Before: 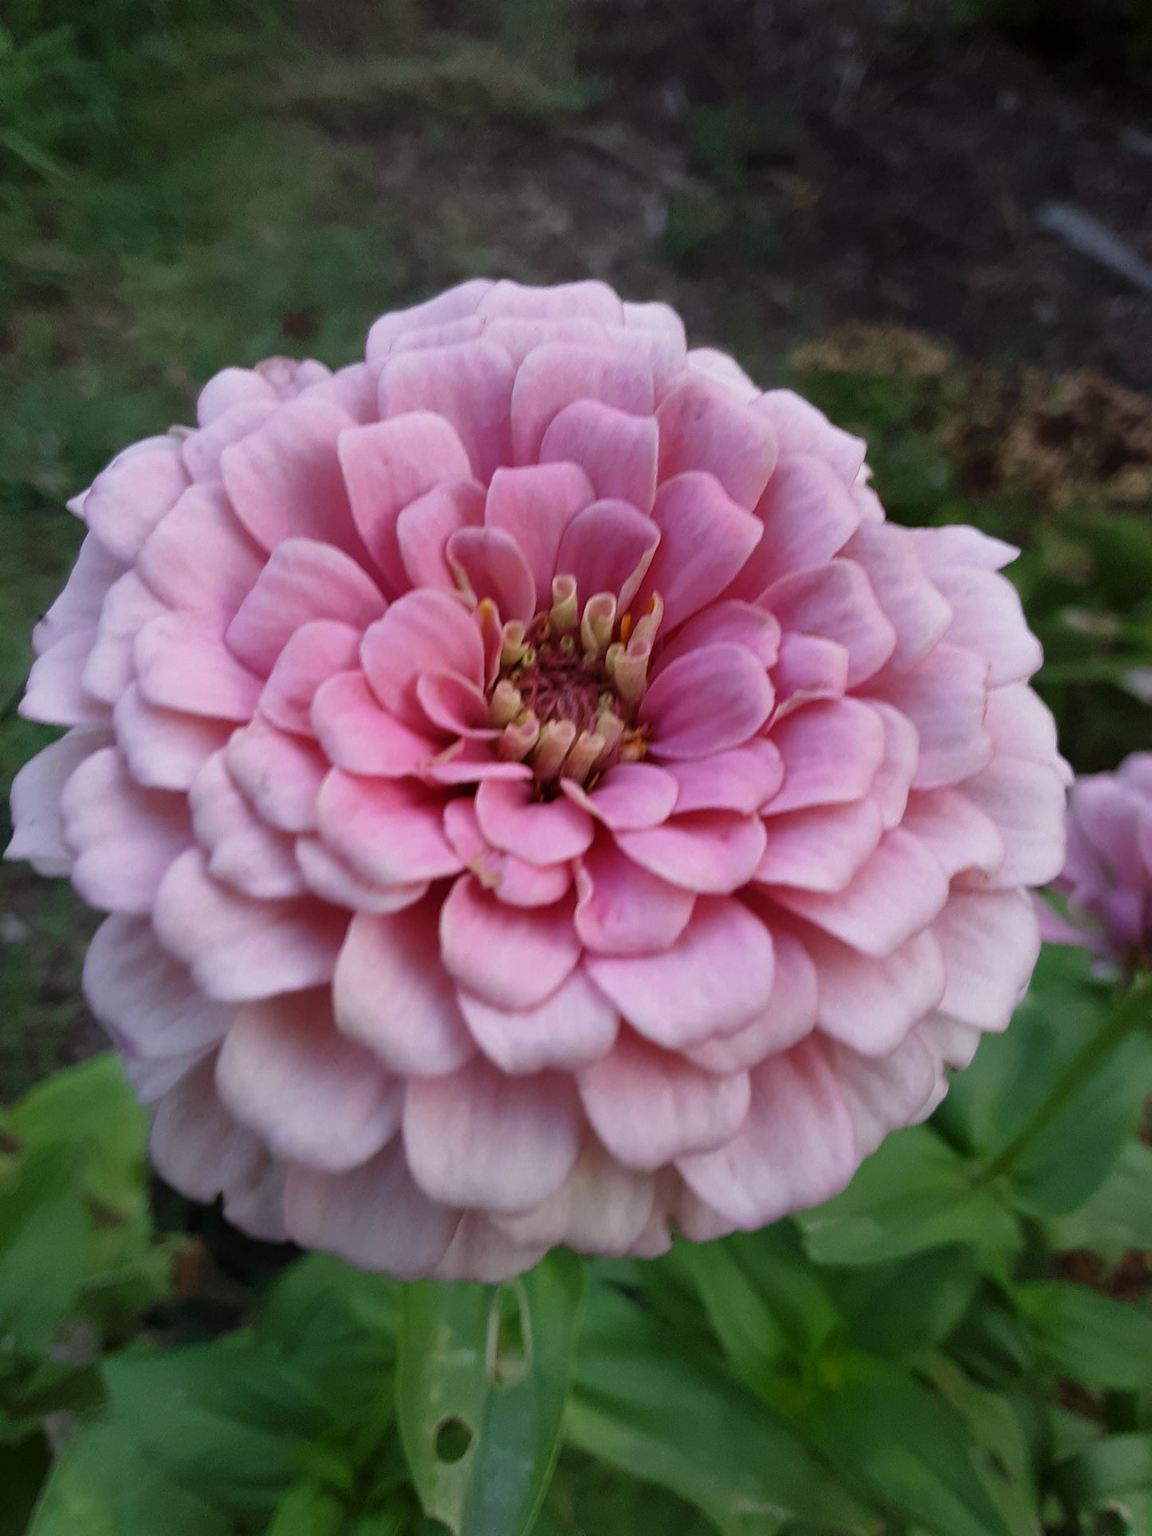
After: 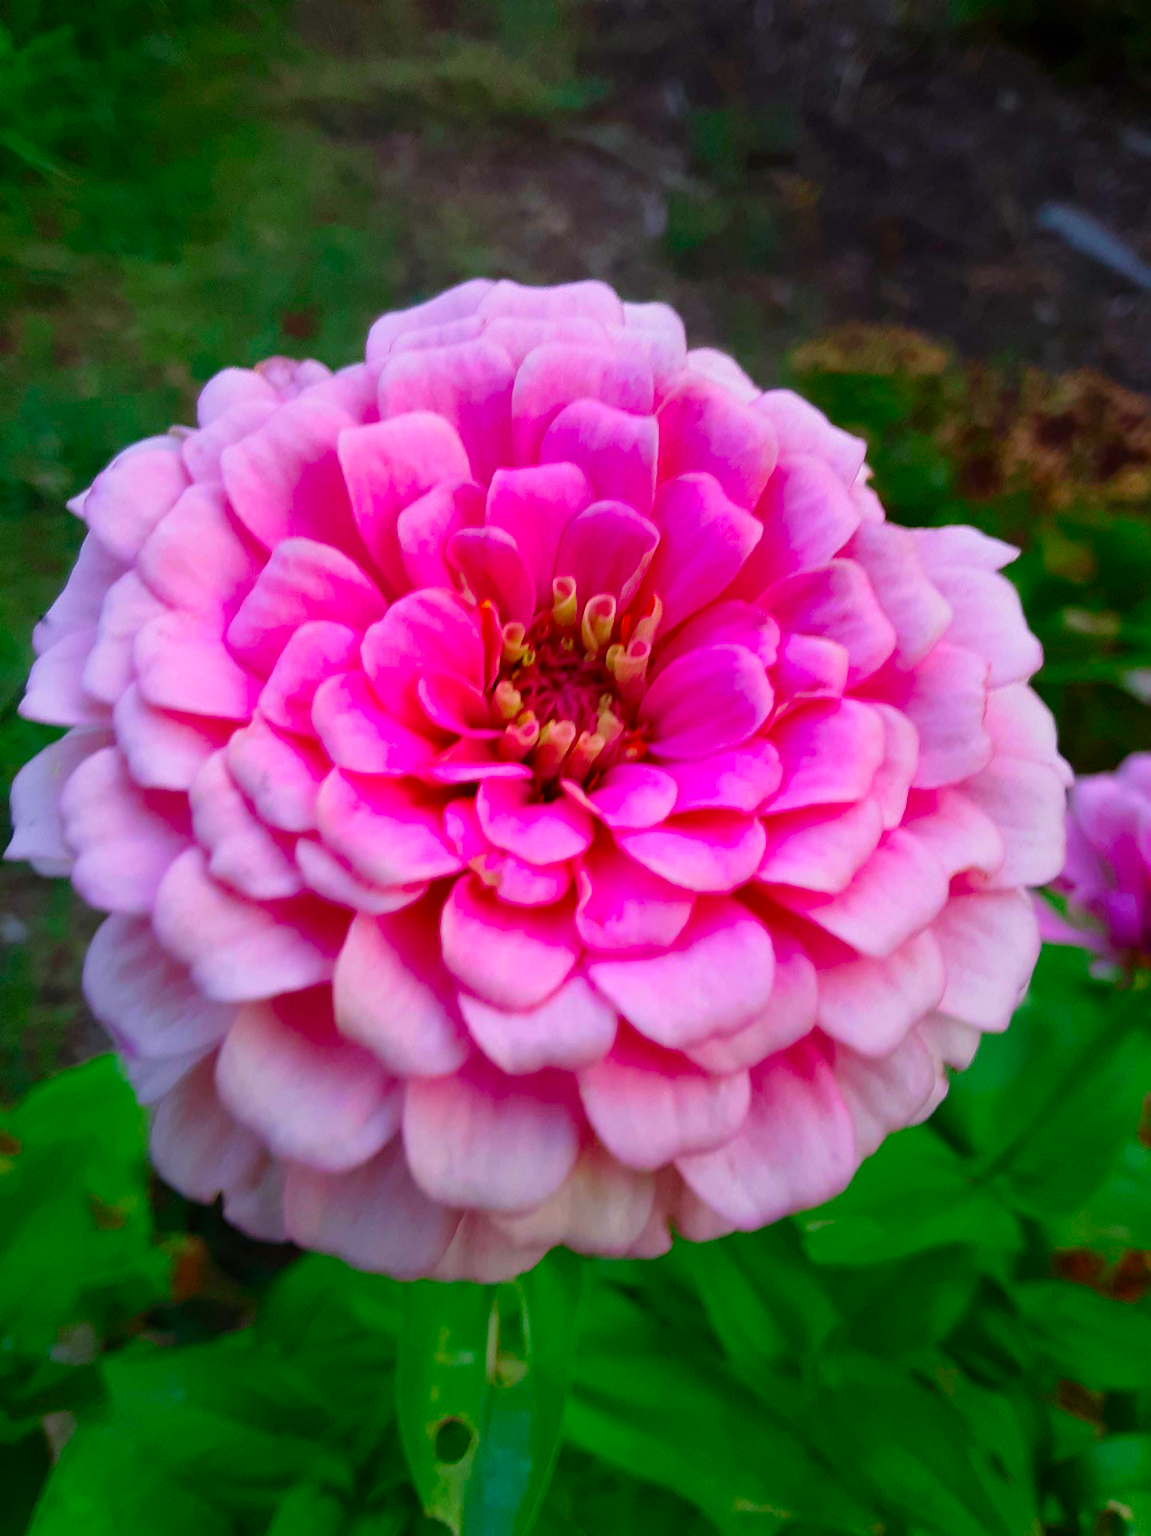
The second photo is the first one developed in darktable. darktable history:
color correction: saturation 2.15
color calibration: output R [0.946, 0.065, -0.013, 0], output G [-0.246, 1.264, -0.017, 0], output B [0.046, -0.098, 1.05, 0], illuminant custom, x 0.344, y 0.359, temperature 5045.54 K
